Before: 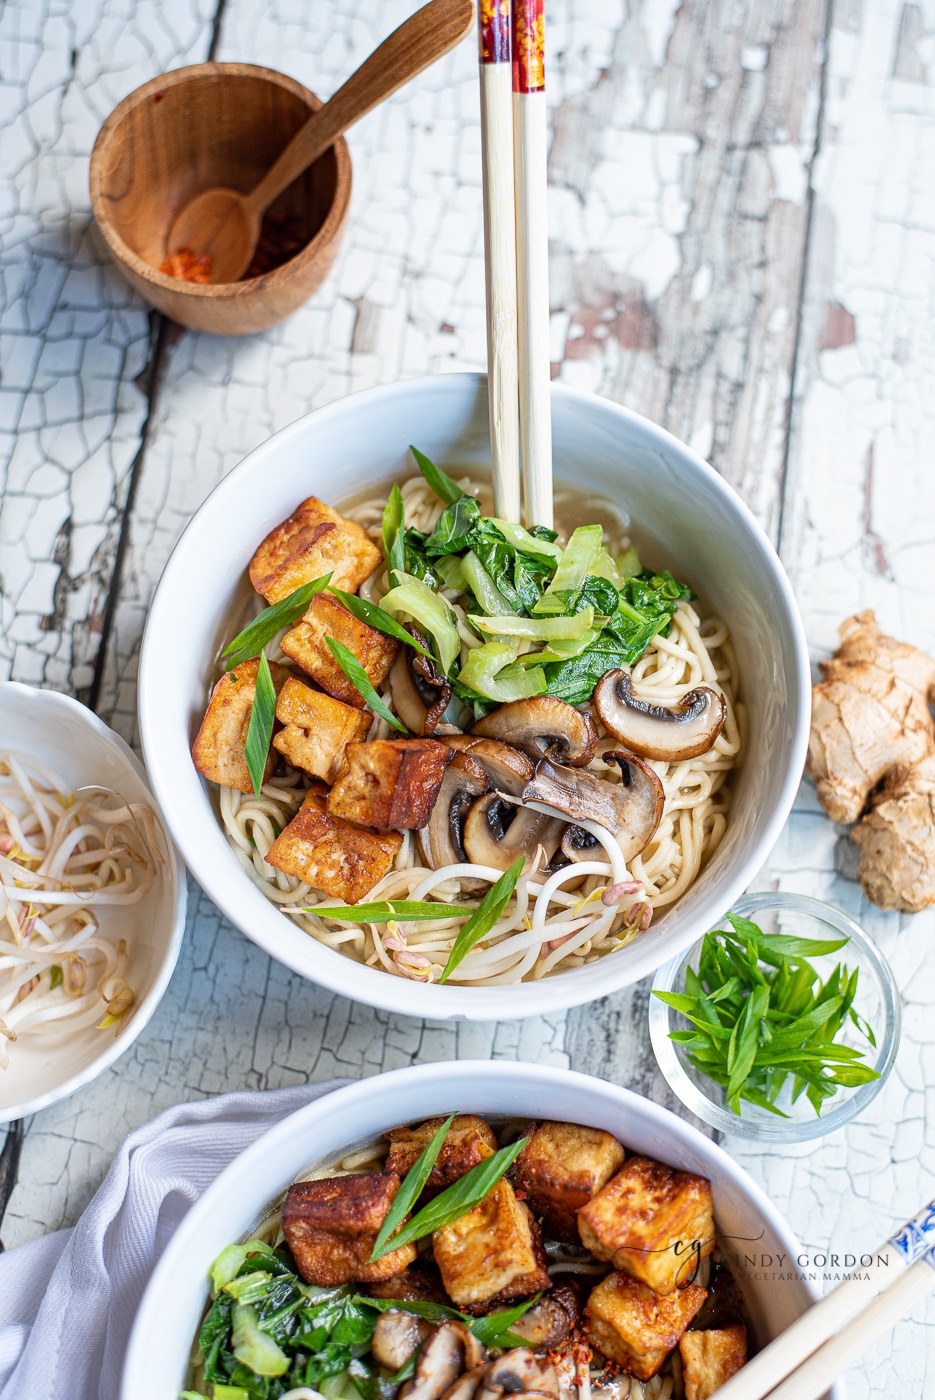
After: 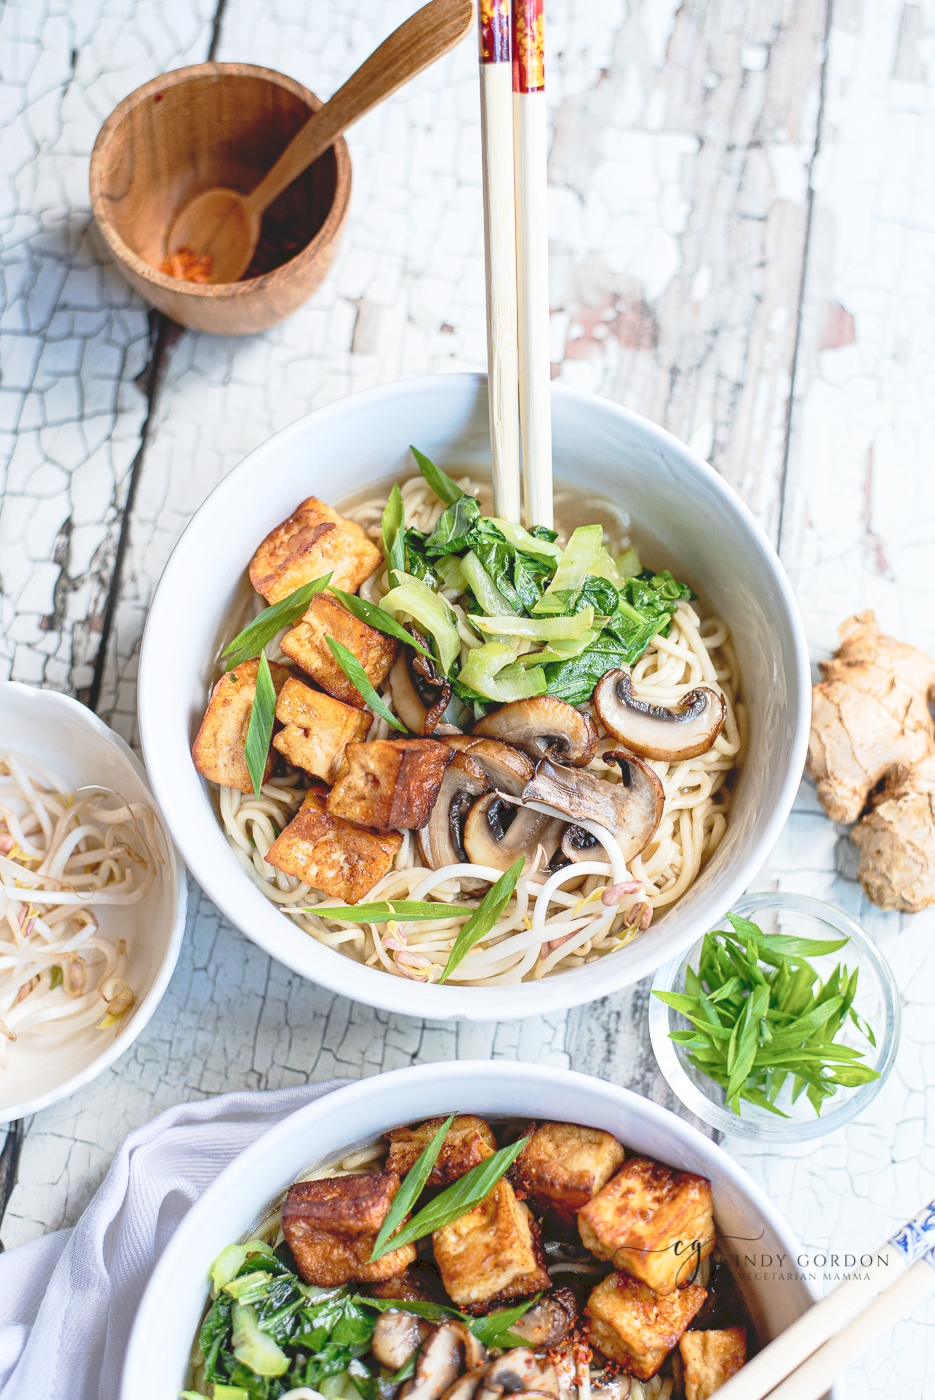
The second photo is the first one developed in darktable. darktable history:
shadows and highlights: shadows 0, highlights 40
tone curve: curves: ch0 [(0, 0) (0.003, 0.132) (0.011, 0.13) (0.025, 0.134) (0.044, 0.138) (0.069, 0.154) (0.1, 0.17) (0.136, 0.198) (0.177, 0.25) (0.224, 0.308) (0.277, 0.371) (0.335, 0.432) (0.399, 0.491) (0.468, 0.55) (0.543, 0.612) (0.623, 0.679) (0.709, 0.766) (0.801, 0.842) (0.898, 0.912) (1, 1)], preserve colors none
